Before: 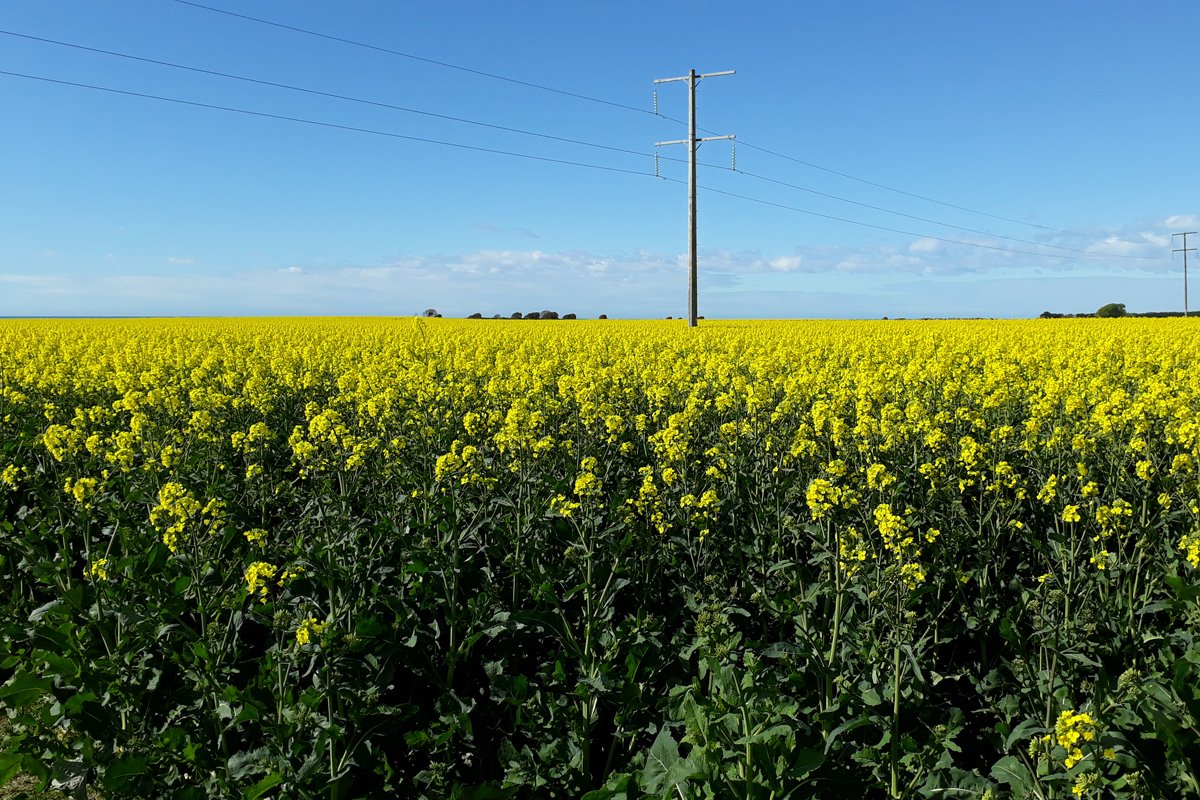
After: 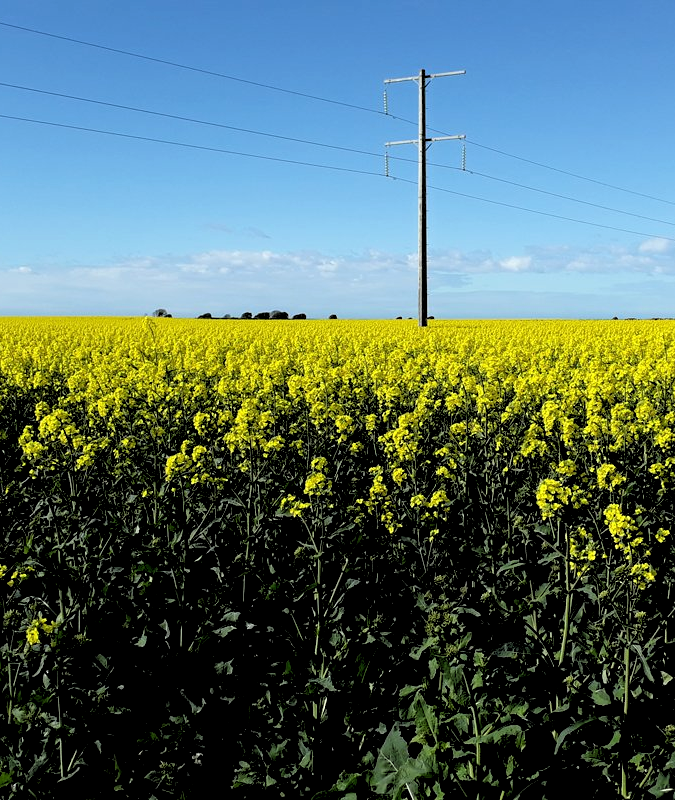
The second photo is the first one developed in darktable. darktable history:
crop and rotate: left 22.516%, right 21.234%
rgb levels: levels [[0.034, 0.472, 0.904], [0, 0.5, 1], [0, 0.5, 1]]
